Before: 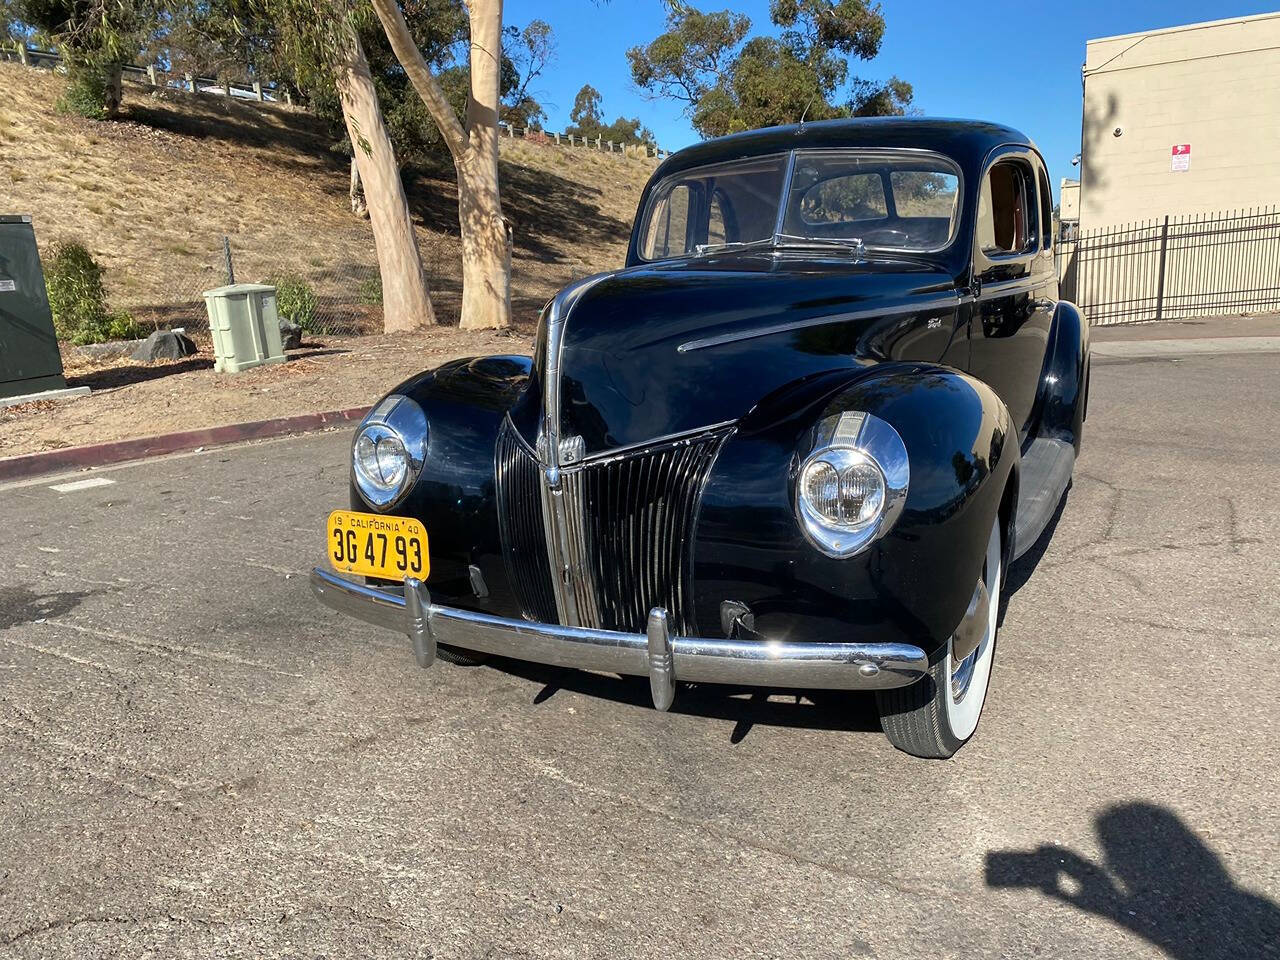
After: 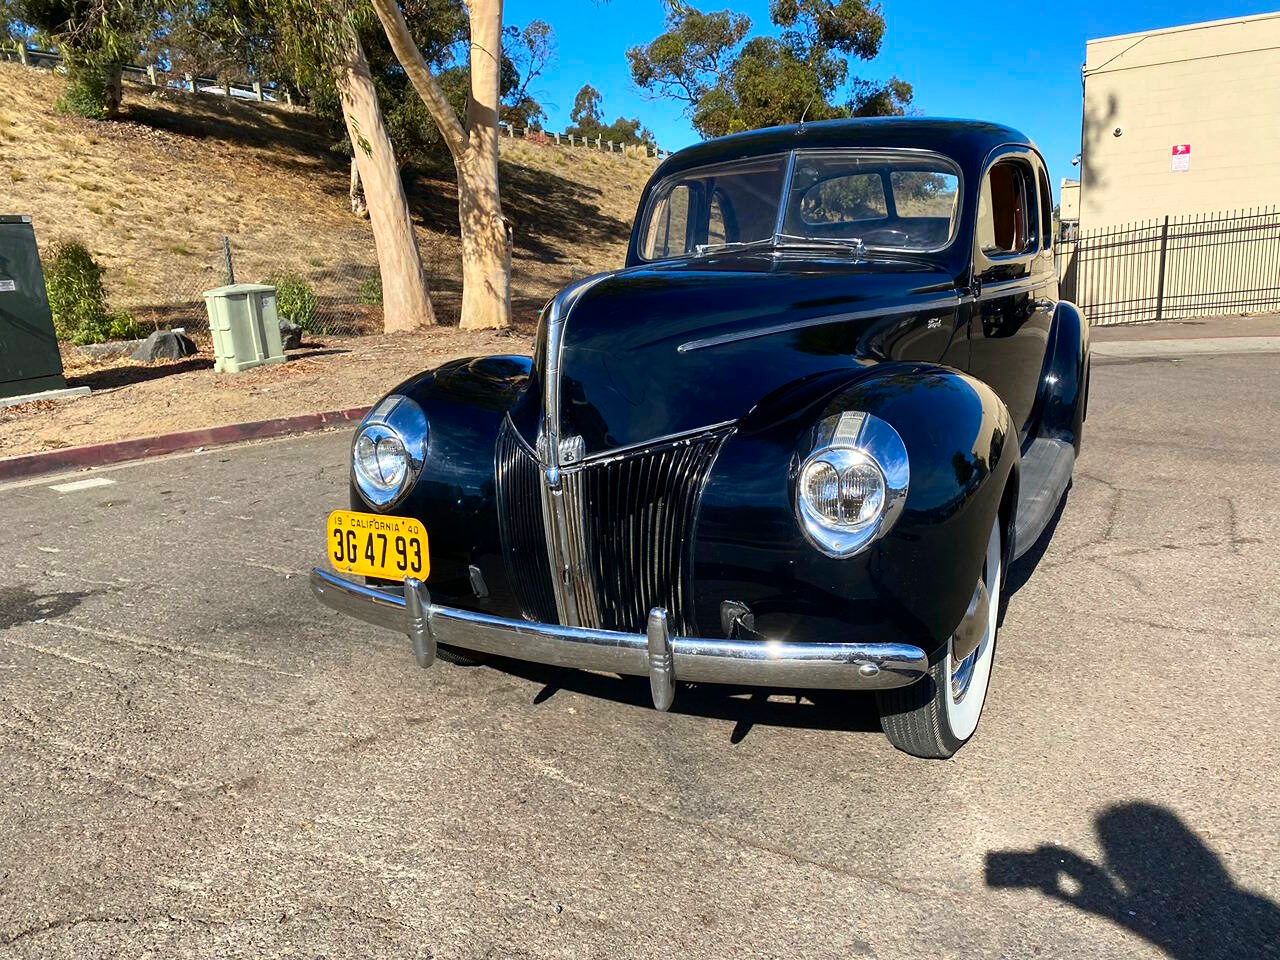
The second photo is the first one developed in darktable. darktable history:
contrast brightness saturation: contrast 0.171, saturation 0.309
